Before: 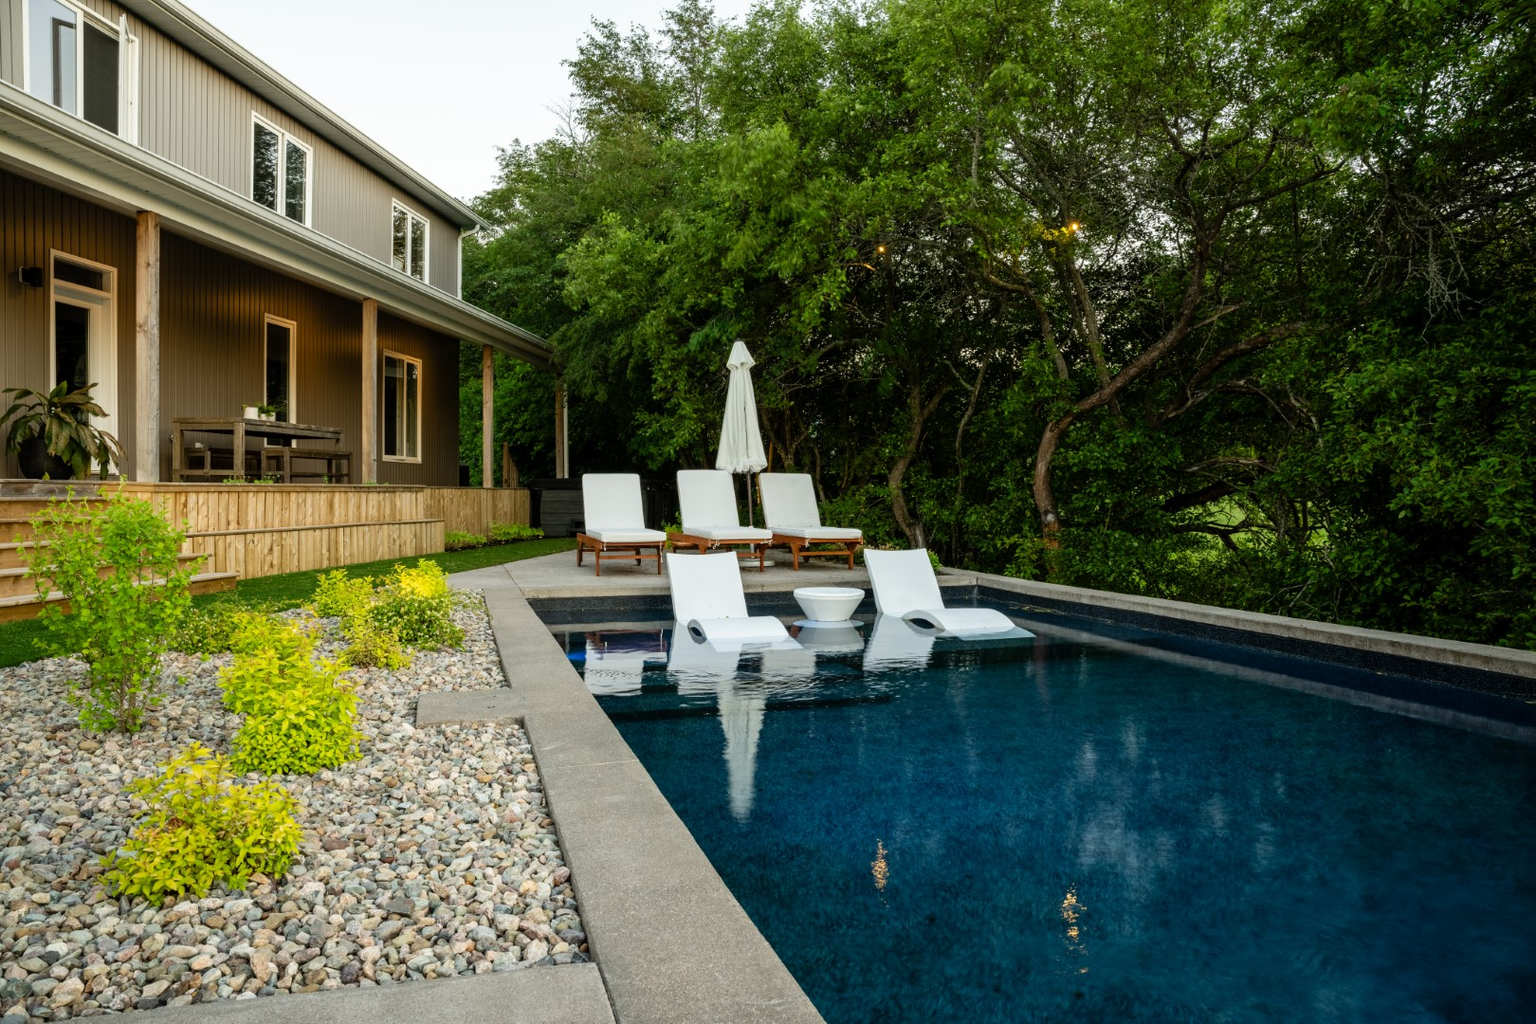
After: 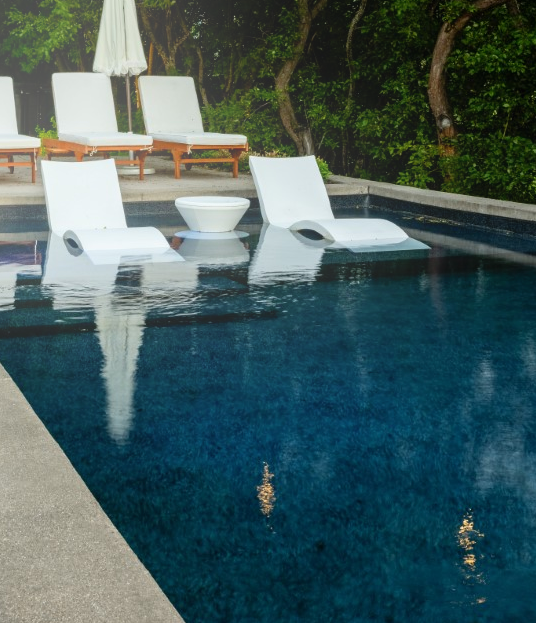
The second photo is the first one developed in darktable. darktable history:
crop: left 40.878%, top 39.176%, right 25.993%, bottom 3.081%
bloom: on, module defaults
